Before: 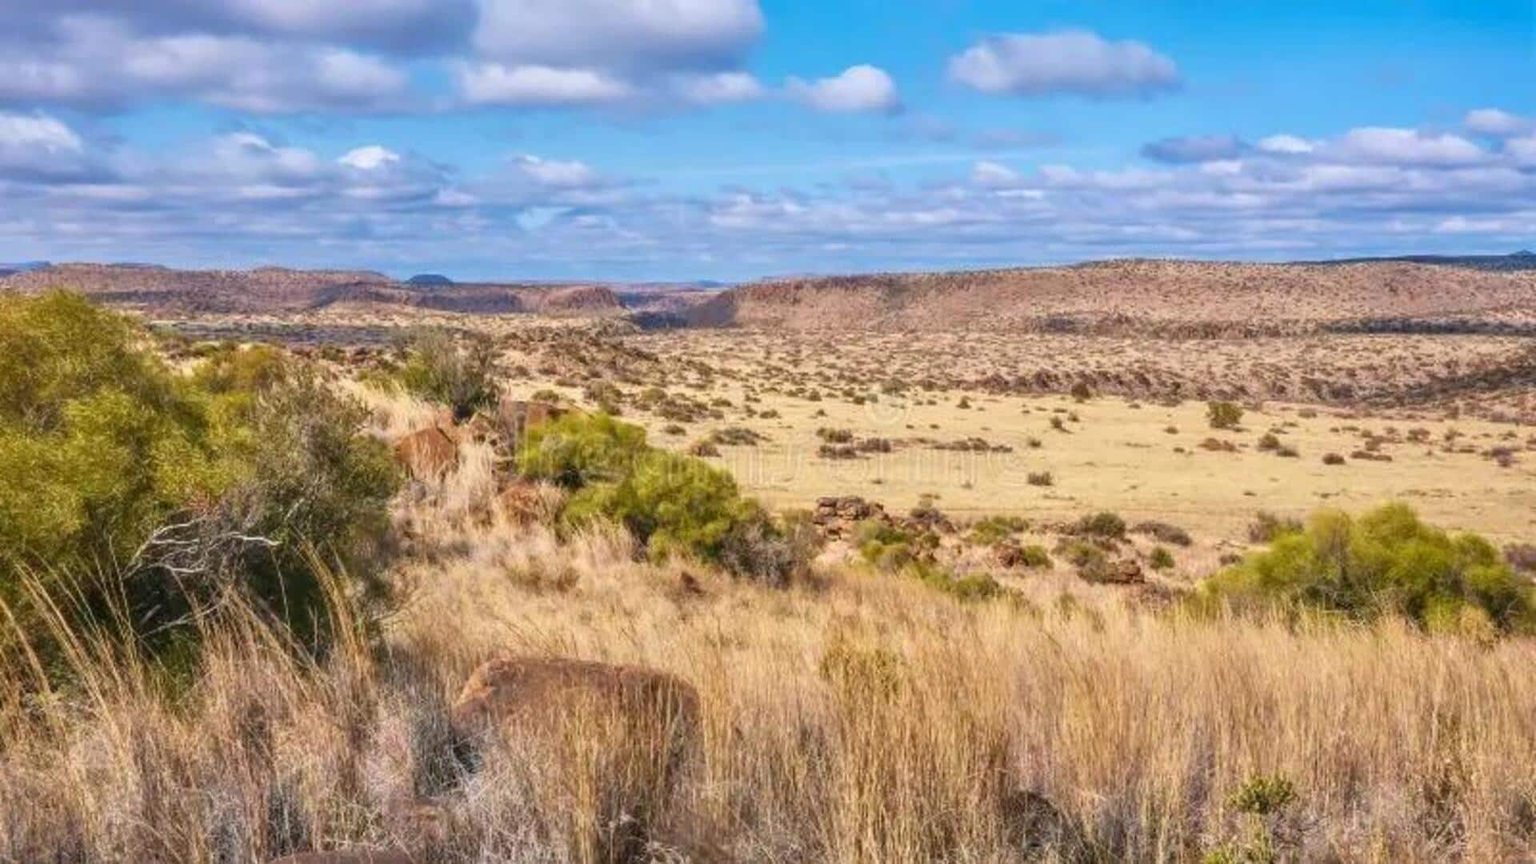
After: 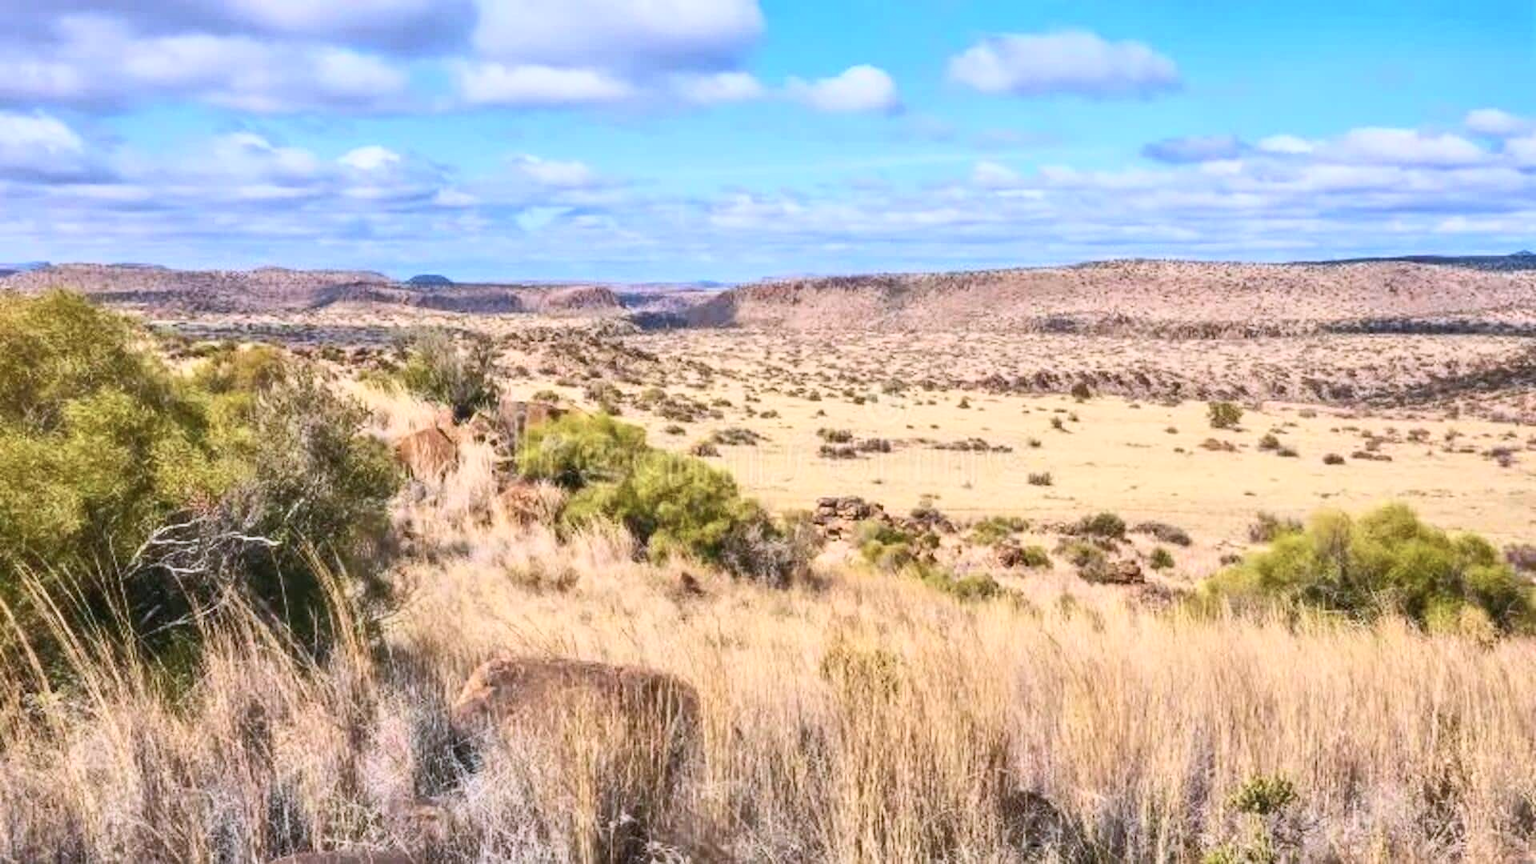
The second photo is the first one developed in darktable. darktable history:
tone curve: curves: ch0 [(0, 0) (0.003, 0.017) (0.011, 0.018) (0.025, 0.03) (0.044, 0.051) (0.069, 0.075) (0.1, 0.104) (0.136, 0.138) (0.177, 0.183) (0.224, 0.237) (0.277, 0.294) (0.335, 0.361) (0.399, 0.446) (0.468, 0.552) (0.543, 0.66) (0.623, 0.753) (0.709, 0.843) (0.801, 0.912) (0.898, 0.962) (1, 1)], color space Lab, independent channels, preserve colors none
color calibration: illuminant as shot in camera, x 0.358, y 0.373, temperature 4628.91 K
